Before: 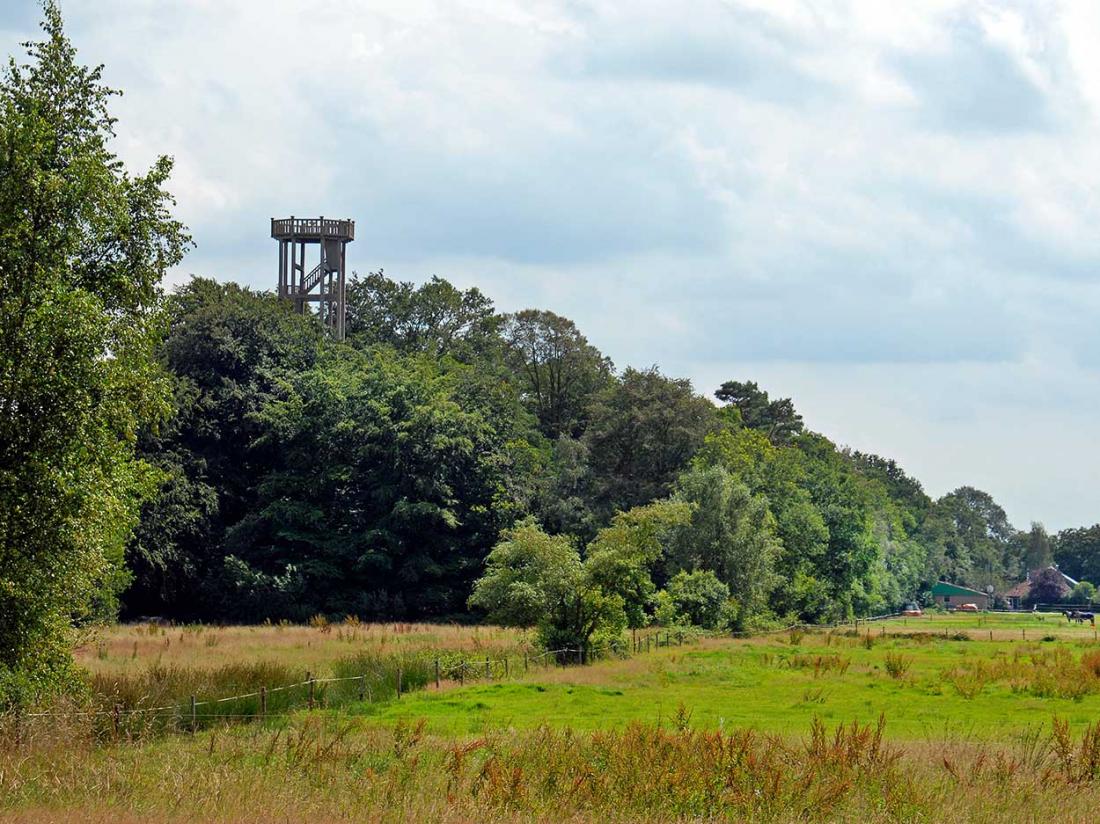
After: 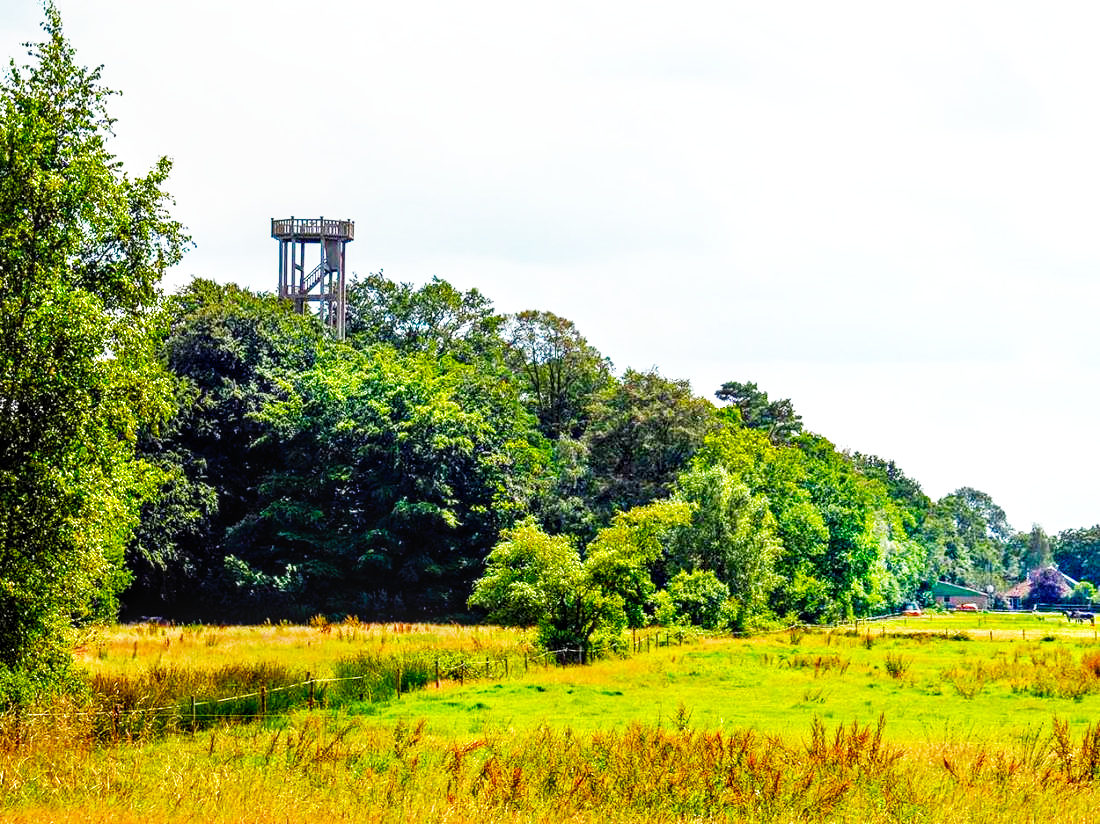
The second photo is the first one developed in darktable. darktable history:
local contrast: highlights 61%, detail 143%, midtone range 0.428
color balance: on, module defaults
base curve: curves: ch0 [(0, 0) (0.007, 0.004) (0.027, 0.03) (0.046, 0.07) (0.207, 0.54) (0.442, 0.872) (0.673, 0.972) (1, 1)], preserve colors none
color balance rgb: perceptual saturation grading › global saturation 45%, perceptual saturation grading › highlights -25%, perceptual saturation grading › shadows 50%, perceptual brilliance grading › global brilliance 3%, global vibrance 3%
